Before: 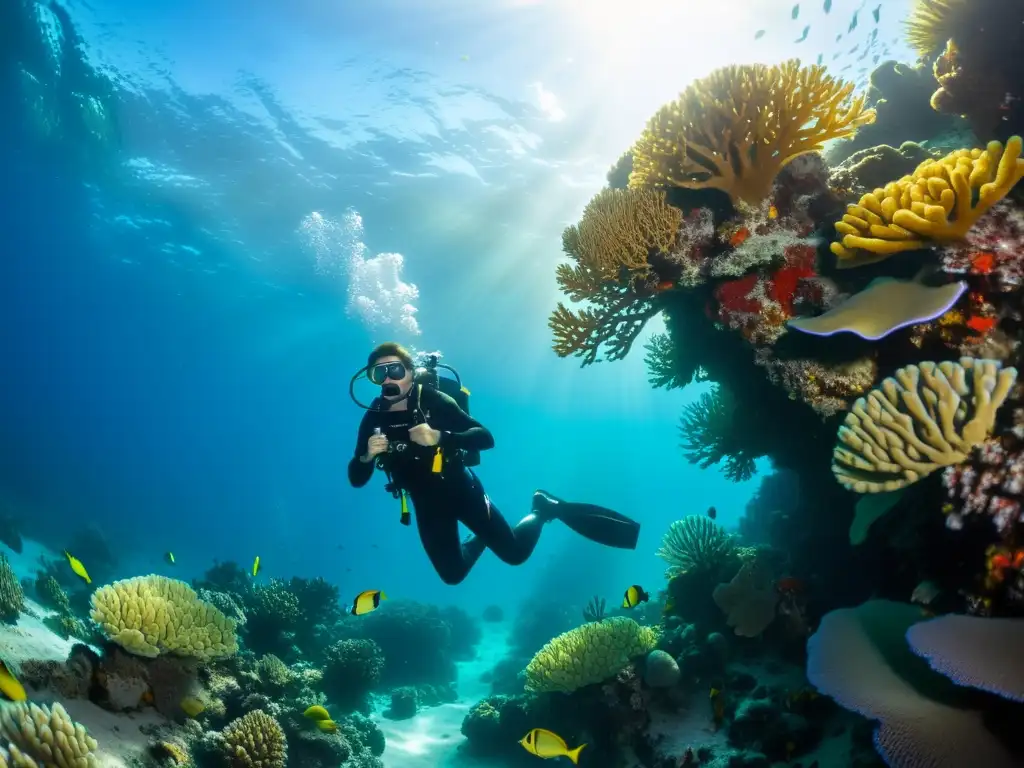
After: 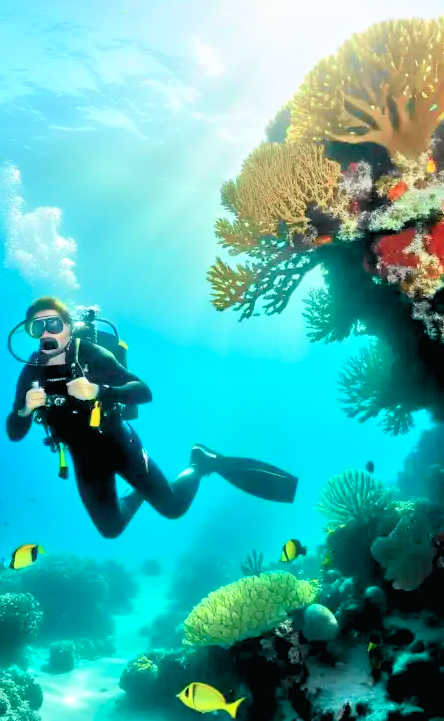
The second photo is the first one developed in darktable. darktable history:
tone equalizer: -7 EV 0.15 EV, -6 EV 0.6 EV, -5 EV 1.15 EV, -4 EV 1.33 EV, -3 EV 1.15 EV, -2 EV 0.6 EV, -1 EV 0.15 EV, mask exposure compensation -0.5 EV
crop: left 33.452%, top 6.025%, right 23.155%
tone curve: curves: ch0 [(0, 0.013) (0.104, 0.103) (0.258, 0.267) (0.448, 0.489) (0.709, 0.794) (0.895, 0.915) (0.994, 0.971)]; ch1 [(0, 0) (0.335, 0.298) (0.446, 0.416) (0.488, 0.488) (0.515, 0.504) (0.581, 0.615) (0.635, 0.661) (1, 1)]; ch2 [(0, 0) (0.314, 0.306) (0.436, 0.447) (0.502, 0.5) (0.538, 0.541) (0.568, 0.603) (0.641, 0.635) (0.717, 0.701) (1, 1)], color space Lab, independent channels, preserve colors none
rgb levels: levels [[0.013, 0.434, 0.89], [0, 0.5, 1], [0, 0.5, 1]]
